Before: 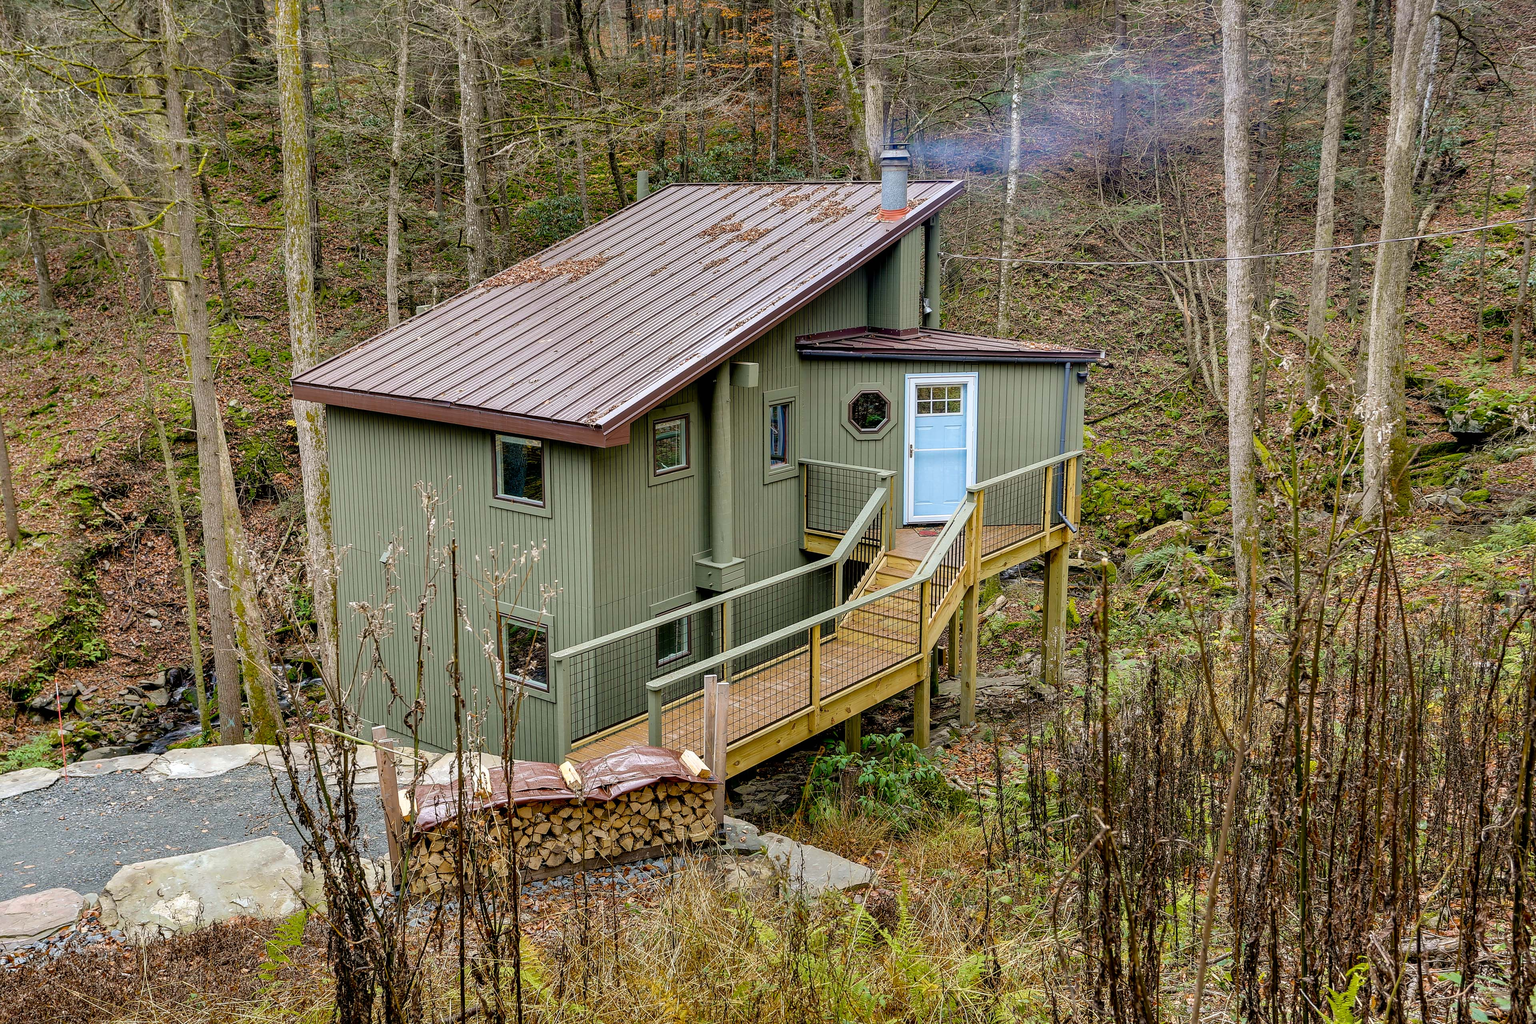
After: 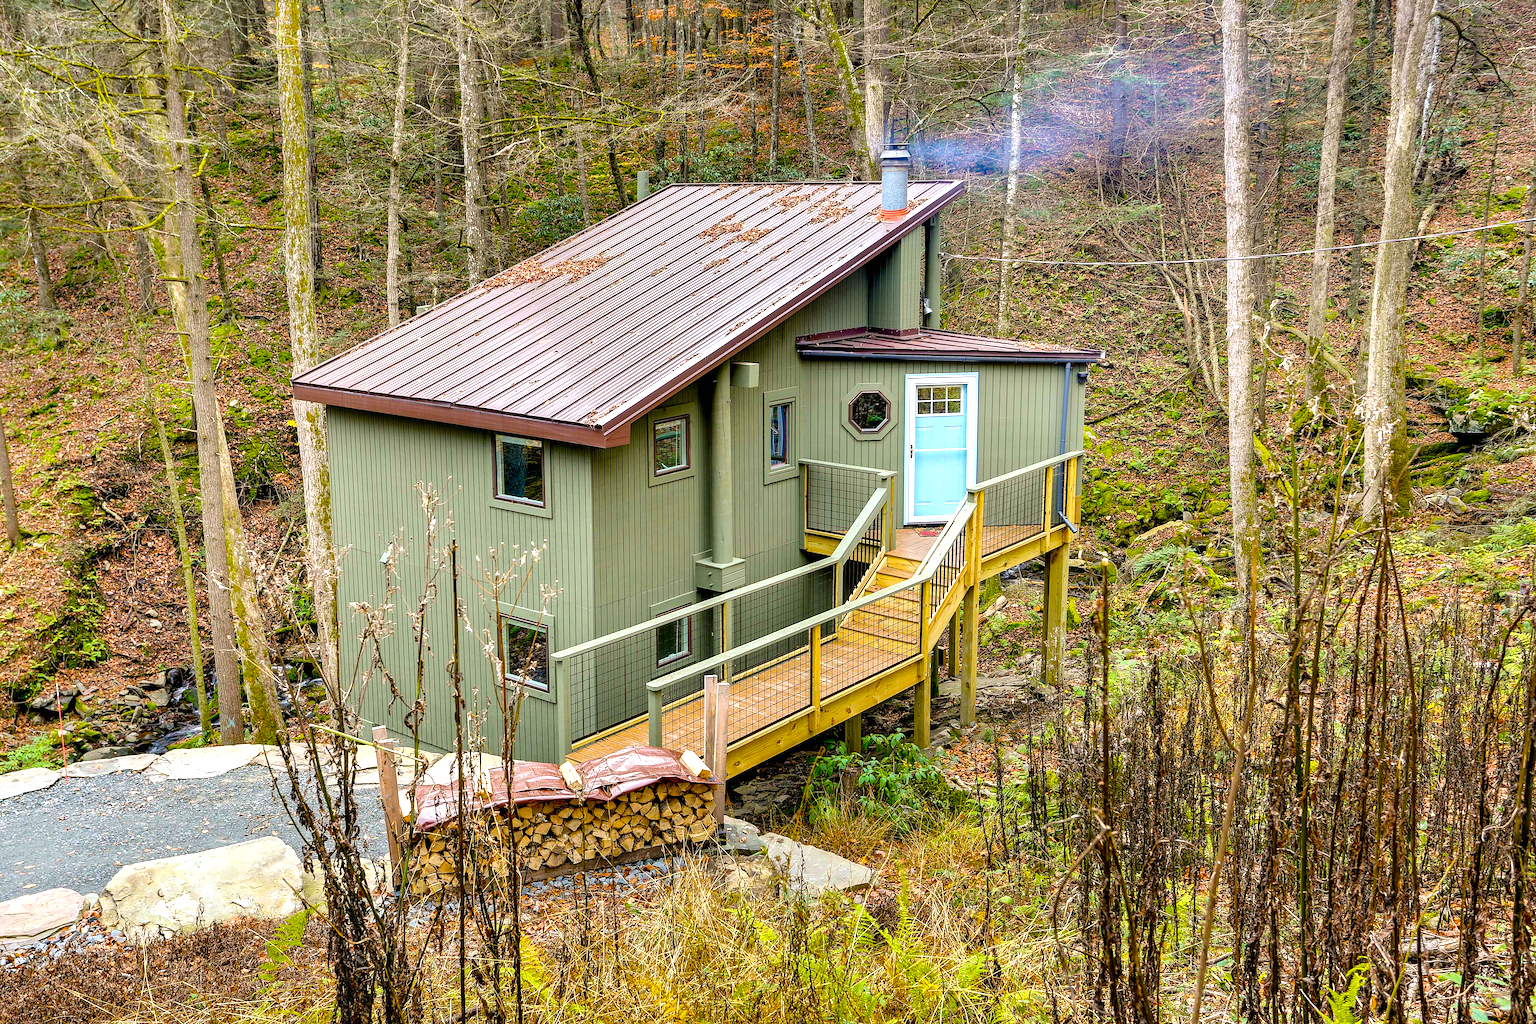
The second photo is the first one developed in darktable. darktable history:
color balance rgb: highlights gain › luminance 10.524%, perceptual saturation grading › global saturation 19.678%, global vibrance 20%
exposure: exposure 0.569 EV, compensate highlight preservation false
